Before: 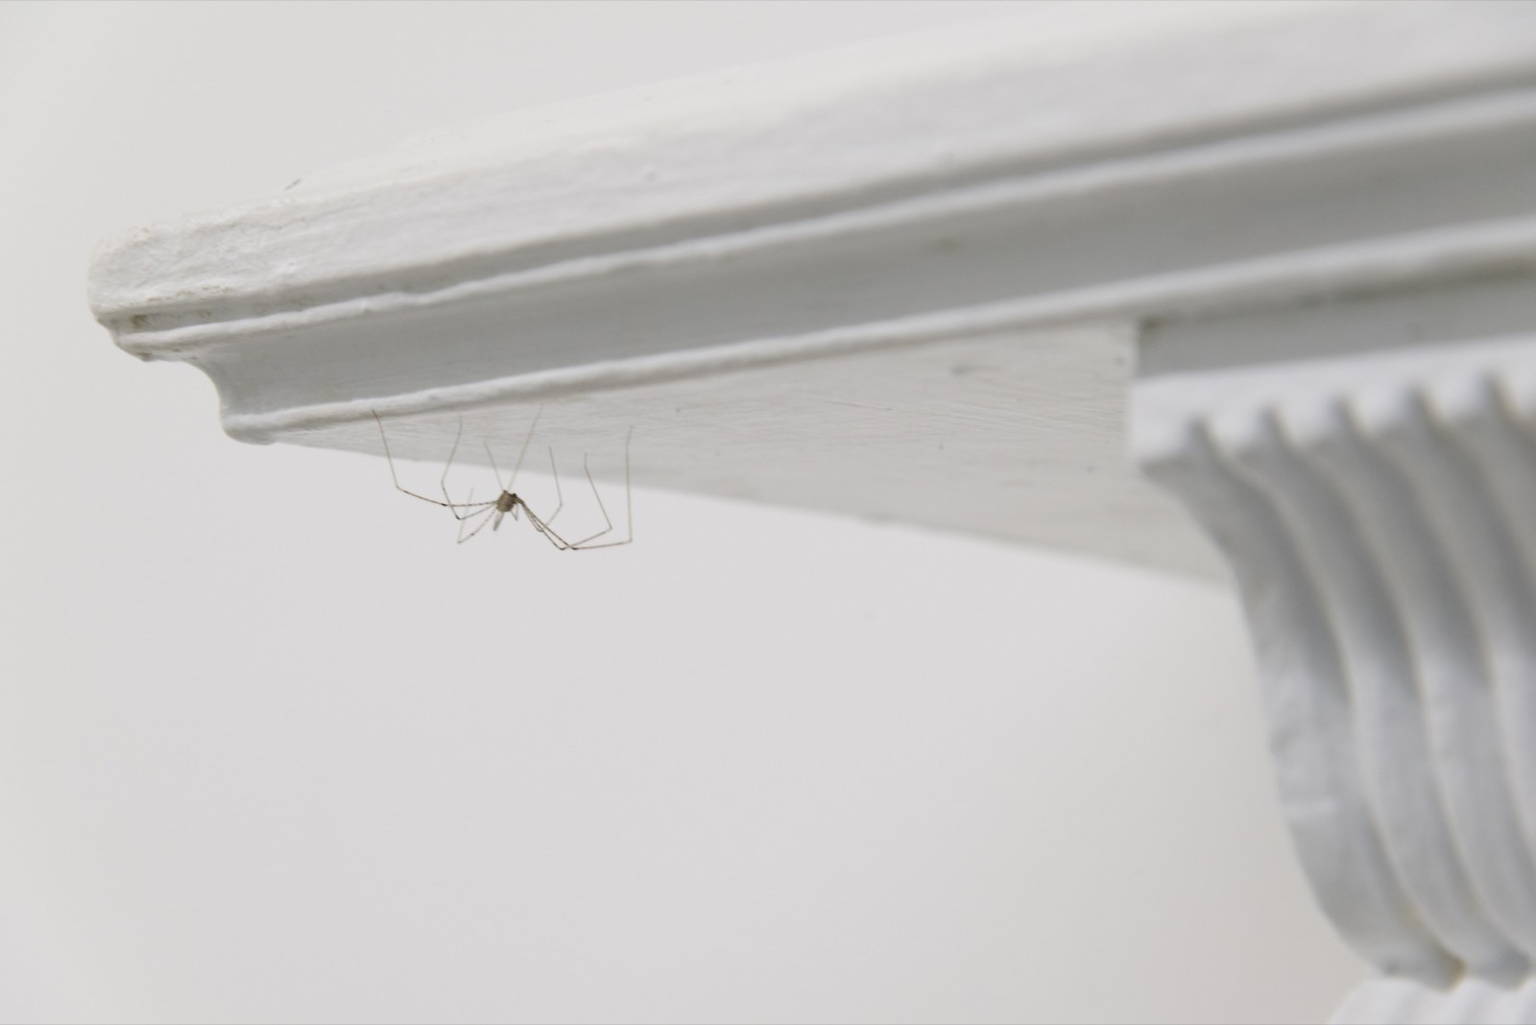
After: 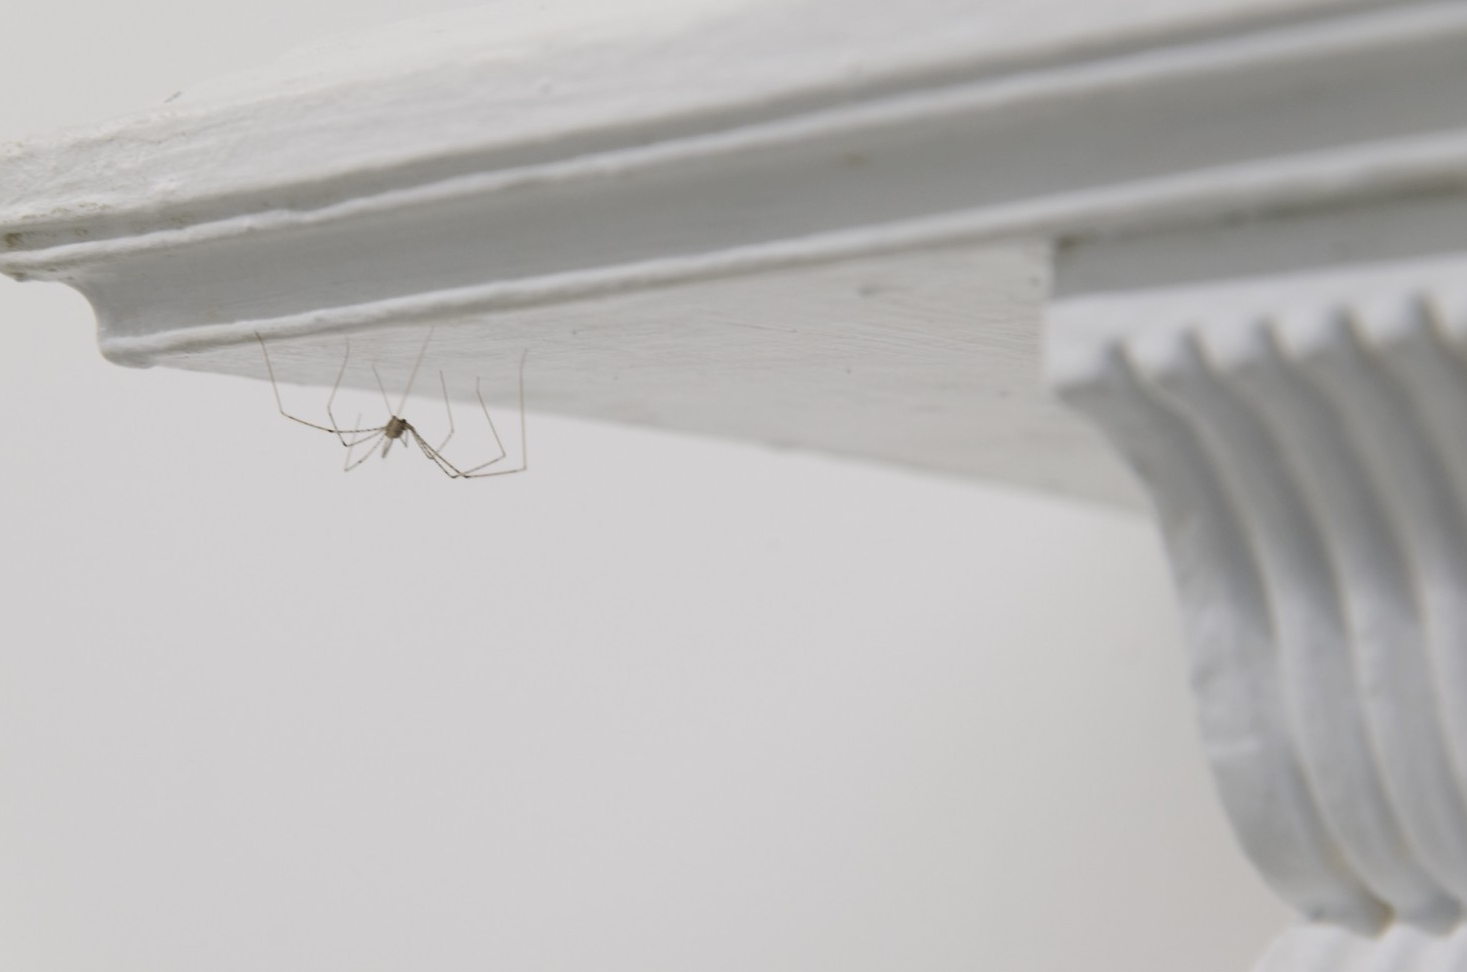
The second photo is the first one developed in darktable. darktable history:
exposure: black level correction 0.001, exposure -0.123 EV, compensate highlight preservation false
crop and rotate: left 8.265%, top 8.954%
